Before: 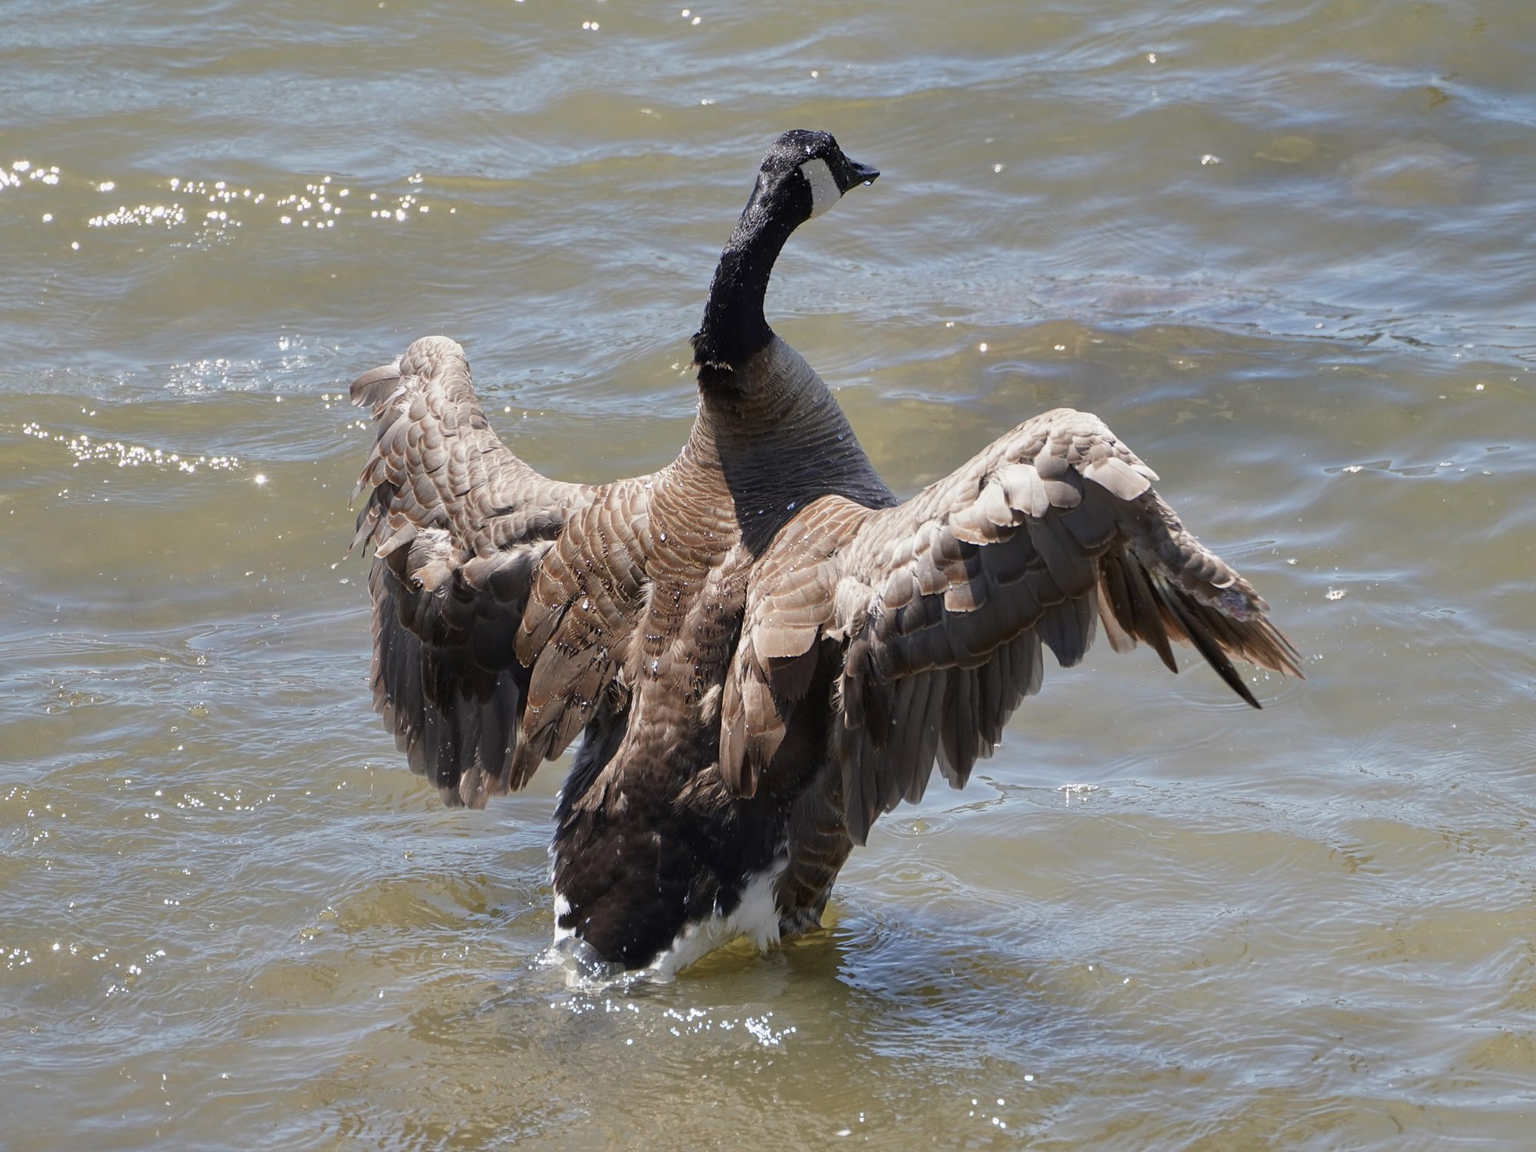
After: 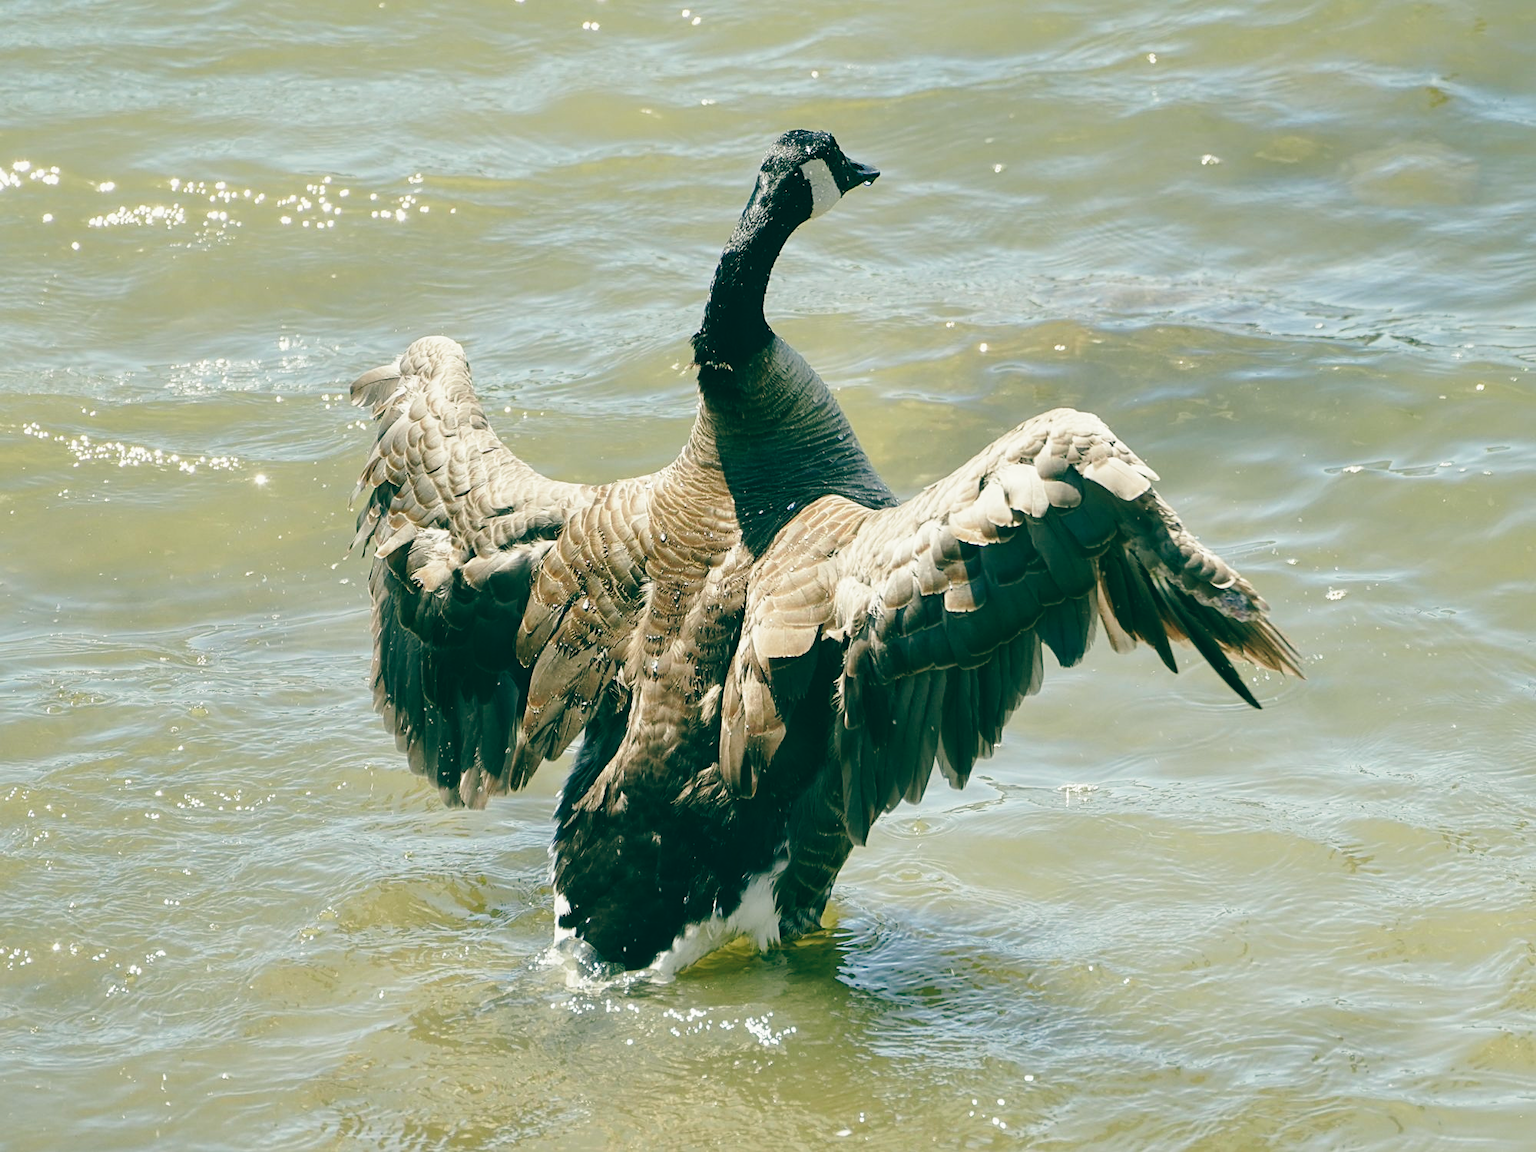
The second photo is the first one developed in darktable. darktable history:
base curve: curves: ch0 [(0, 0) (0.028, 0.03) (0.121, 0.232) (0.46, 0.748) (0.859, 0.968) (1, 1)], preserve colors none
color balance: lift [1.005, 0.99, 1.007, 1.01], gamma [1, 1.034, 1.032, 0.966], gain [0.873, 1.055, 1.067, 0.933]
sharpen: amount 0.2
